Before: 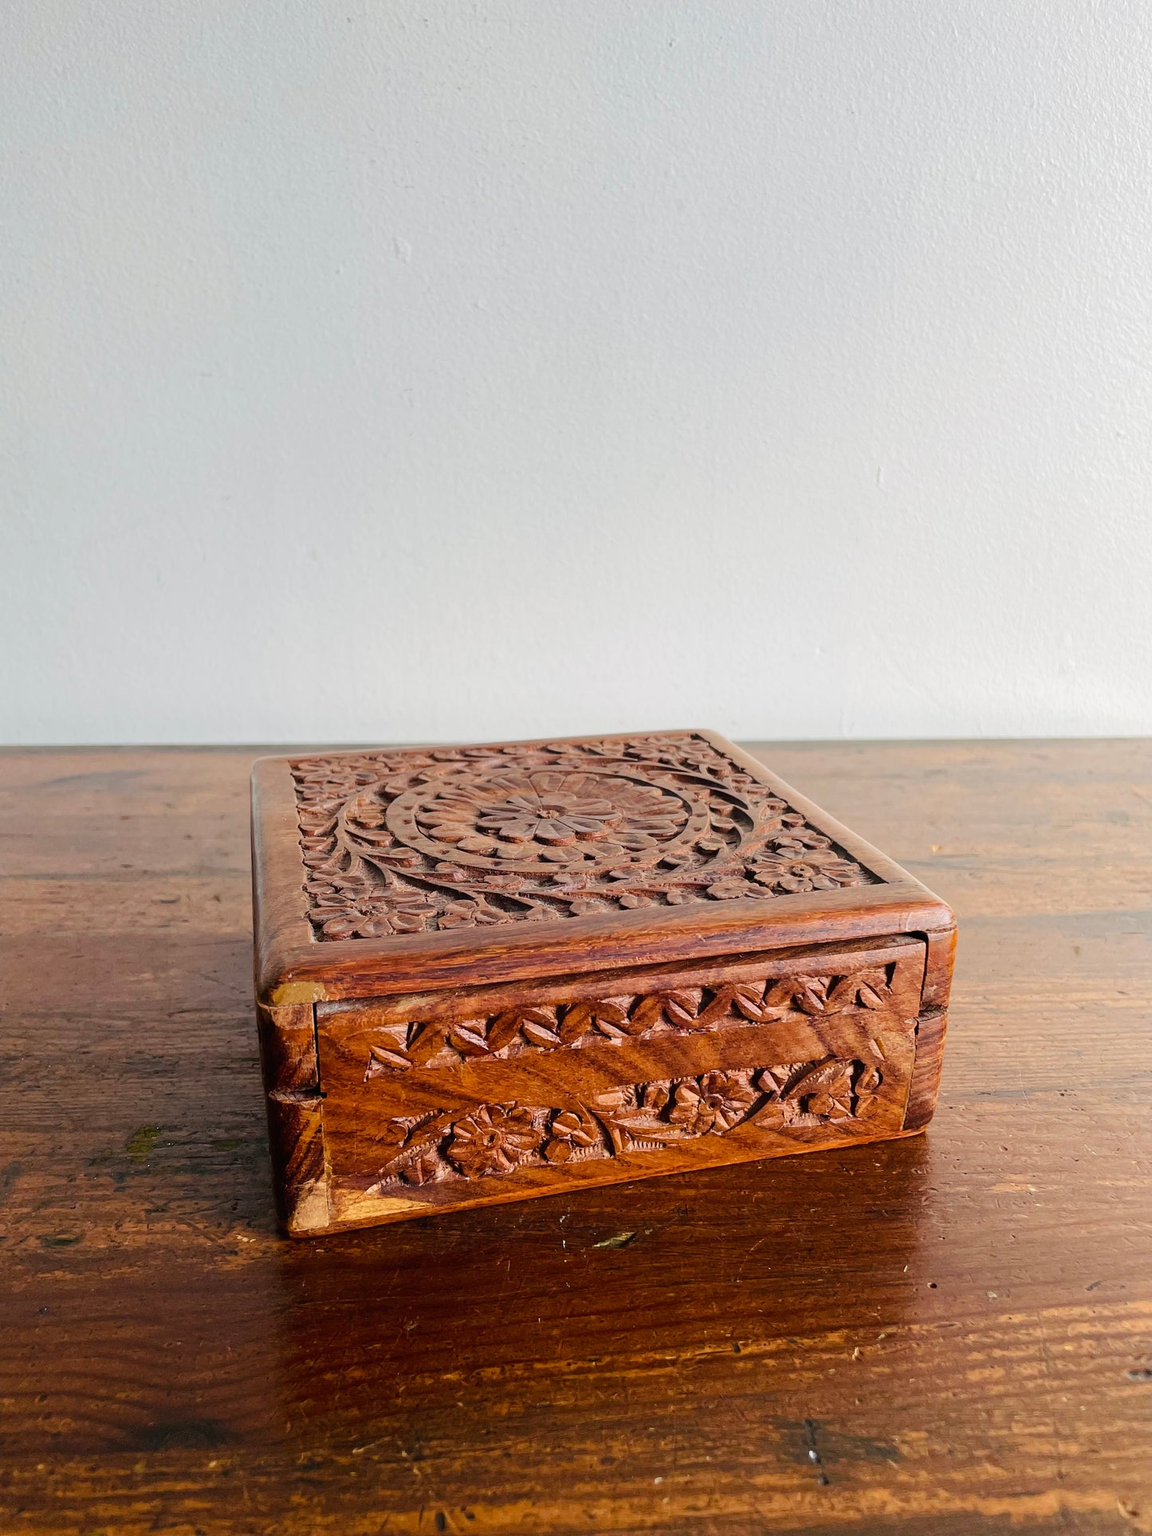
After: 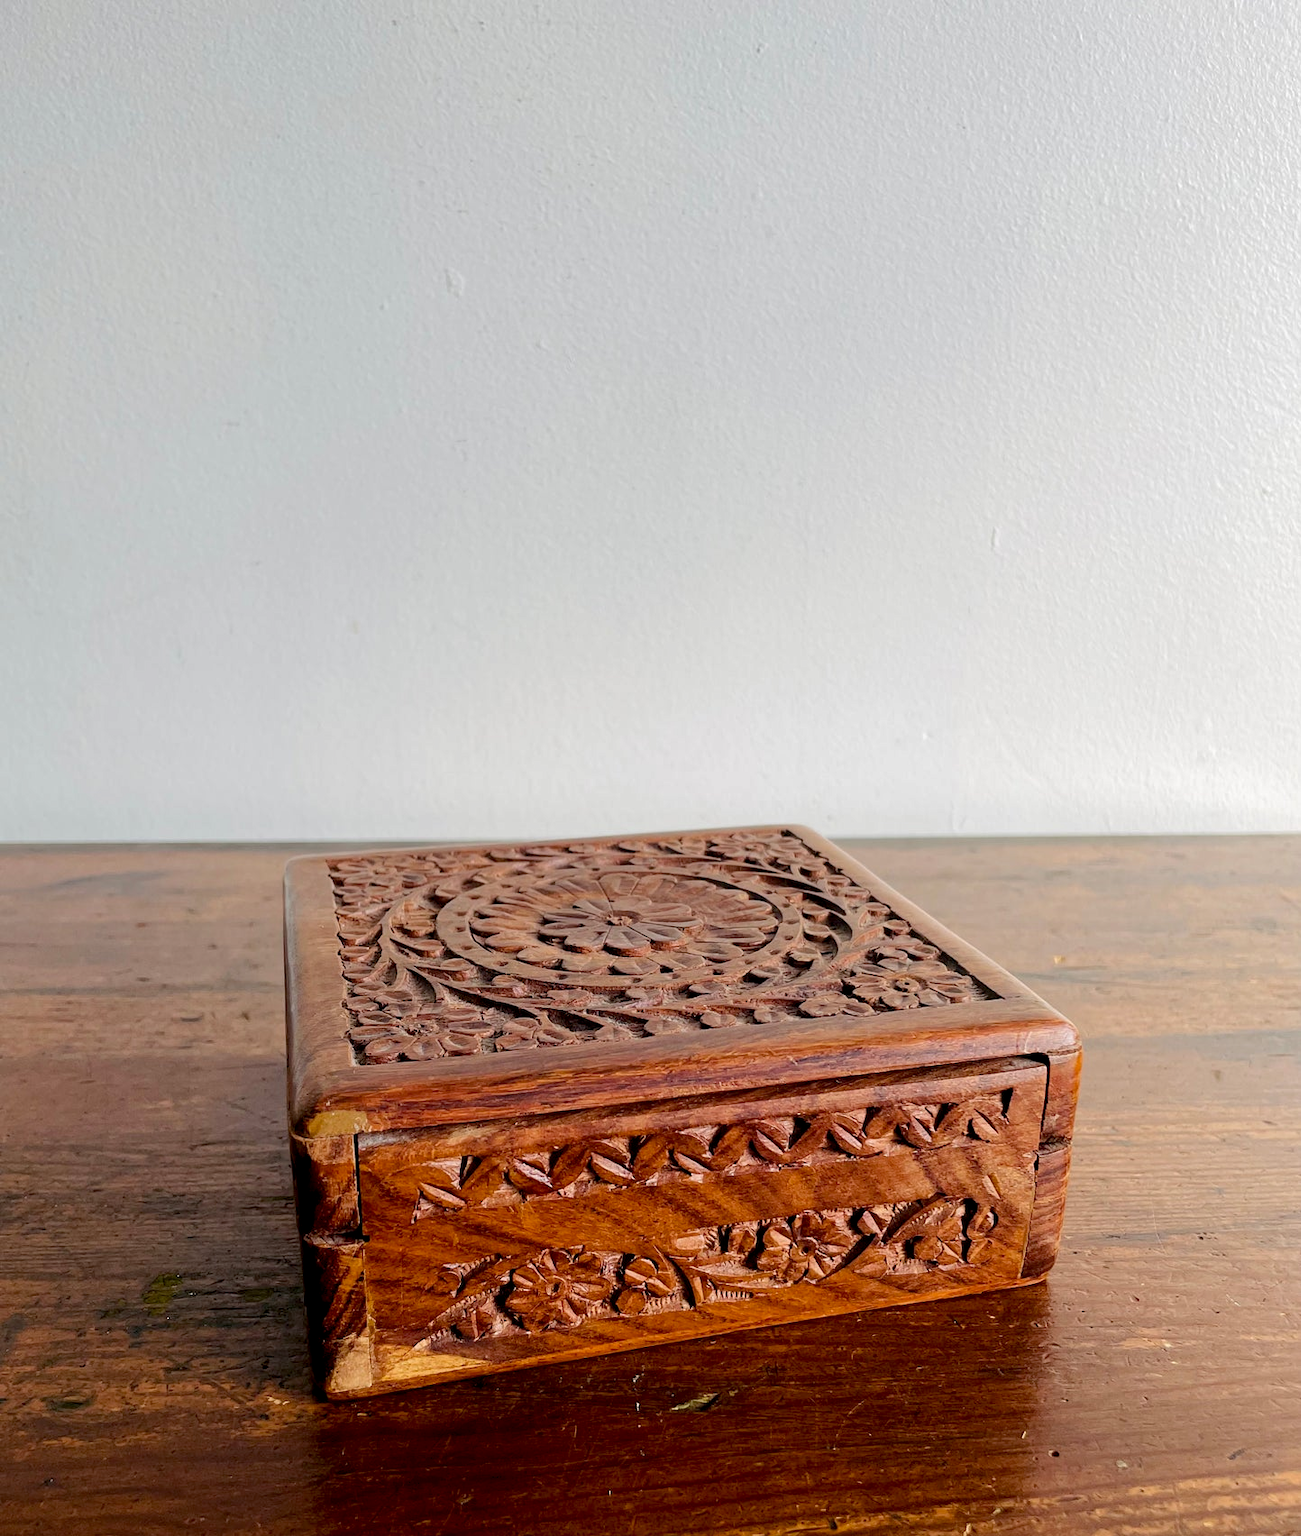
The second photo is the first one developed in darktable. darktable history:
crop and rotate: top 0%, bottom 11.545%
base curve: curves: ch0 [(0, 0) (0.74, 0.67) (1, 1)]
exposure: black level correction 0.007, exposure 0.089 EV, compensate highlight preservation false
